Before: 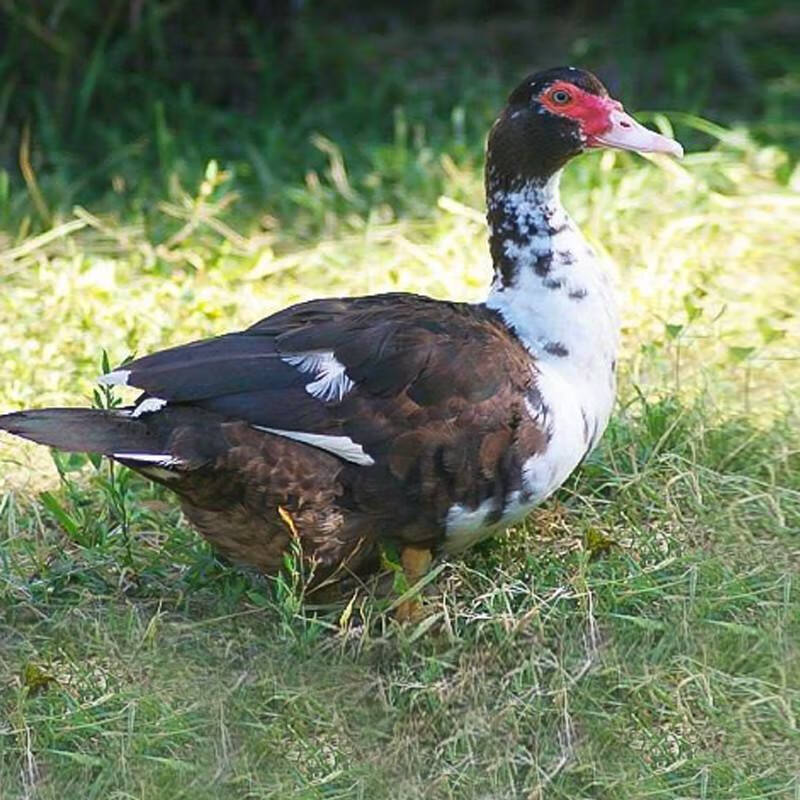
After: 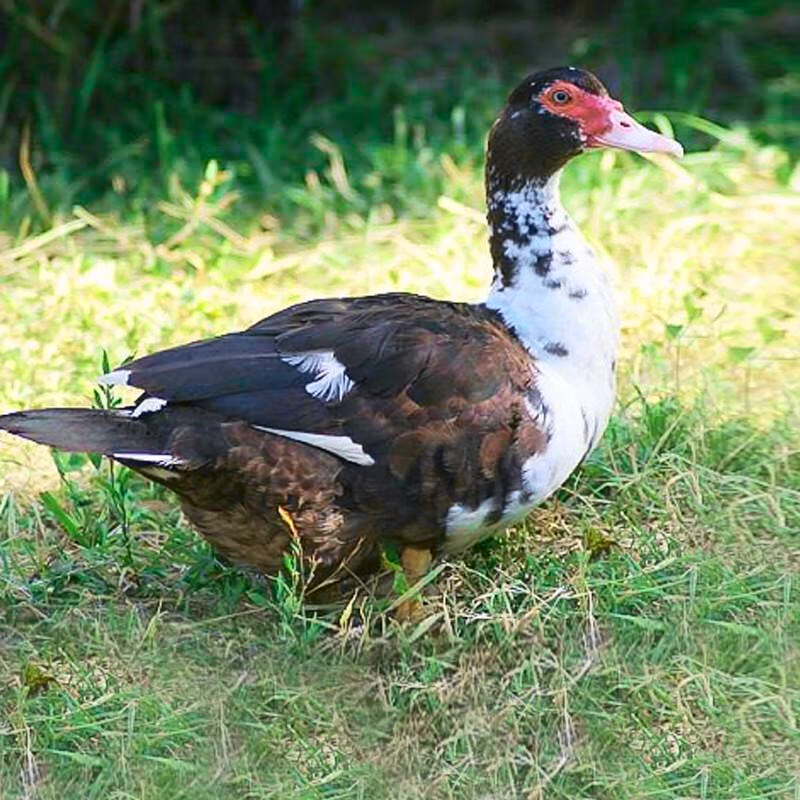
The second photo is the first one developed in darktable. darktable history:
tone curve: curves: ch0 [(0, 0.018) (0.061, 0.041) (0.205, 0.191) (0.289, 0.292) (0.39, 0.424) (0.493, 0.551) (0.666, 0.743) (0.795, 0.841) (1, 0.998)]; ch1 [(0, 0) (0.385, 0.343) (0.439, 0.415) (0.494, 0.498) (0.501, 0.501) (0.51, 0.509) (0.548, 0.563) (0.586, 0.61) (0.684, 0.658) (0.783, 0.804) (1, 1)]; ch2 [(0, 0) (0.304, 0.31) (0.403, 0.399) (0.441, 0.428) (0.47, 0.469) (0.498, 0.496) (0.524, 0.538) (0.566, 0.579) (0.648, 0.665) (0.697, 0.699) (1, 1)], color space Lab, independent channels, preserve colors none
